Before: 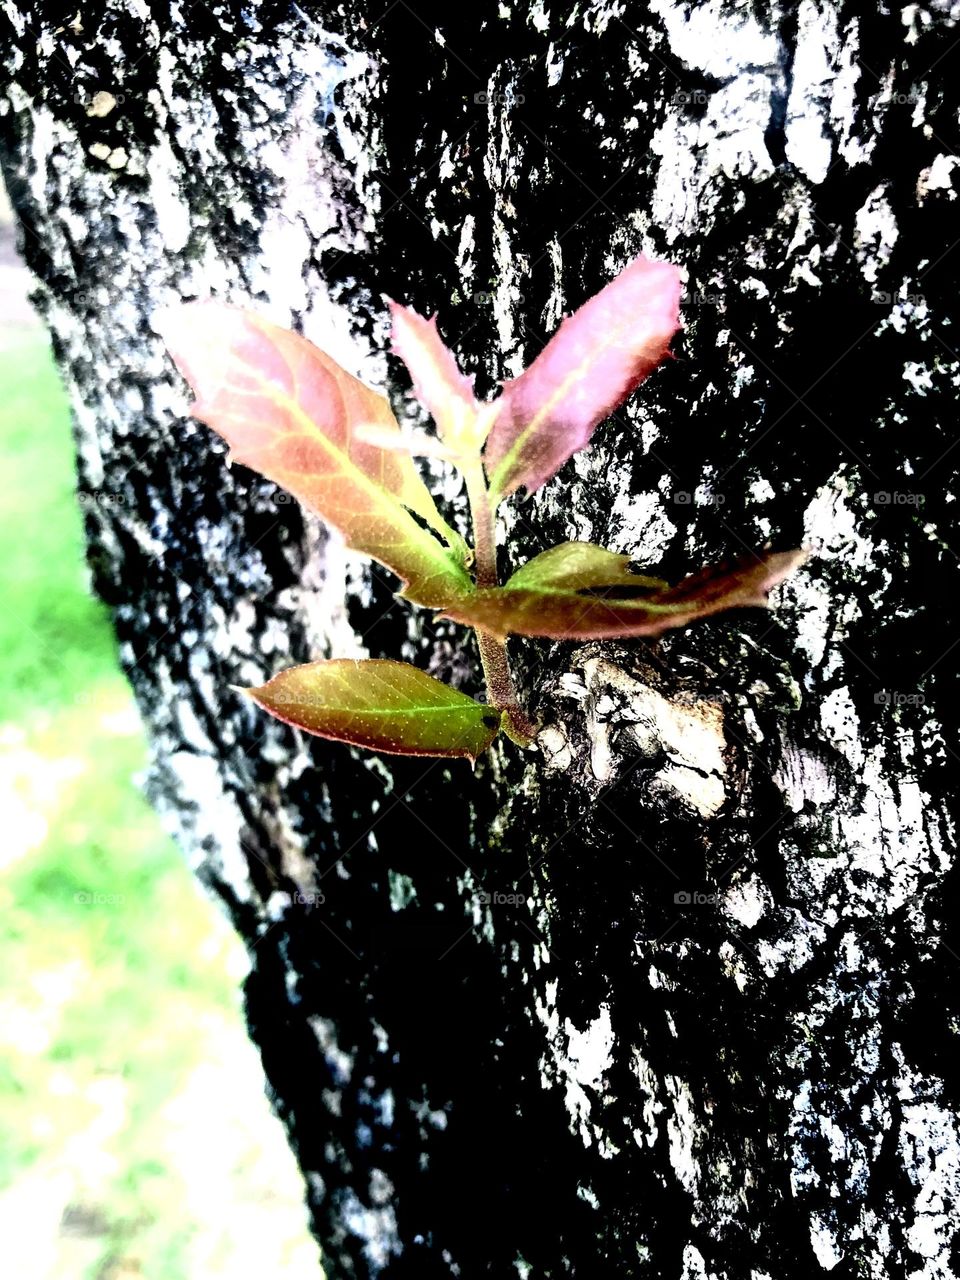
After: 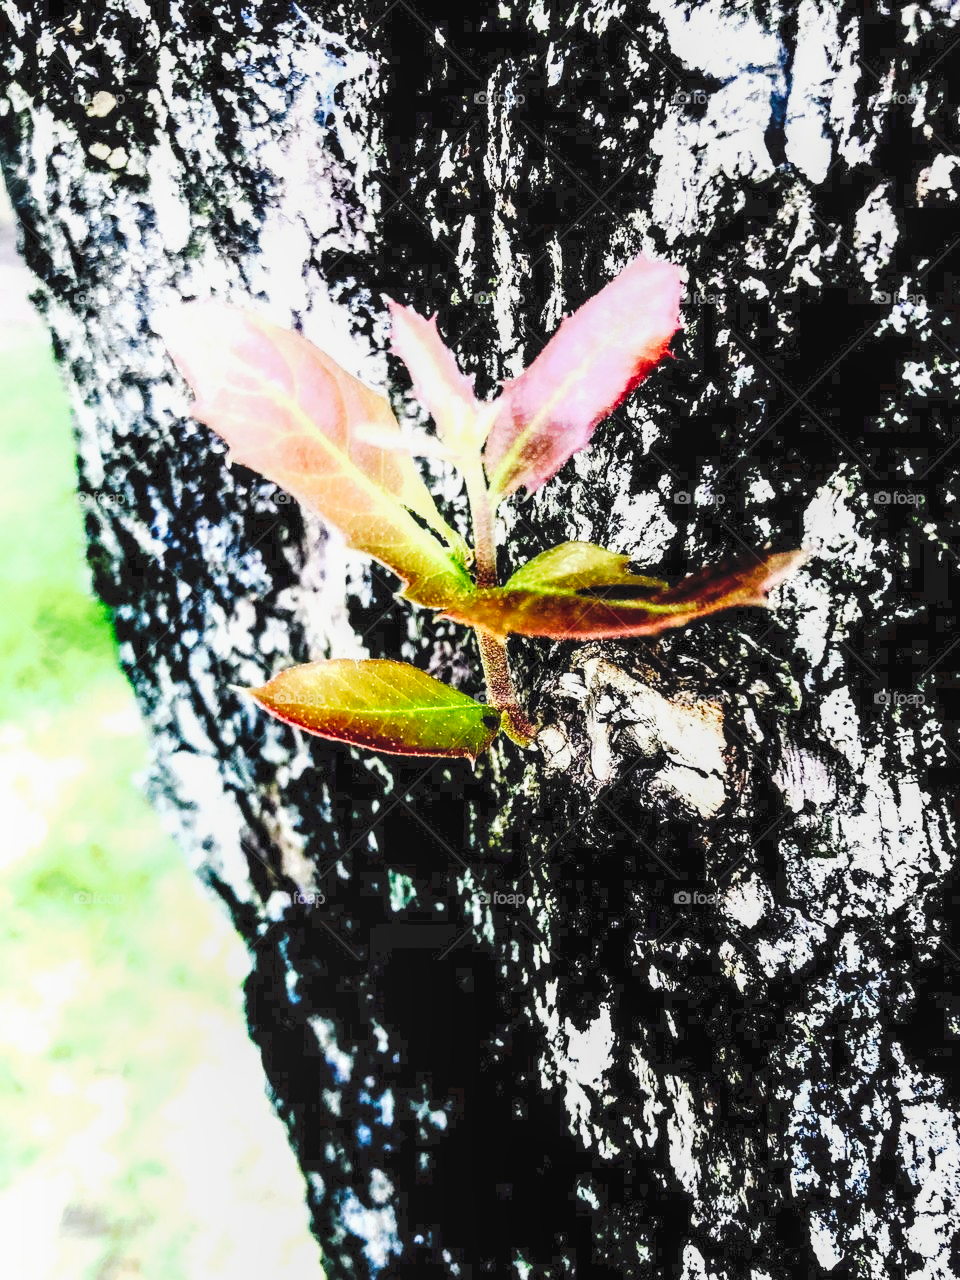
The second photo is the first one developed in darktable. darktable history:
contrast brightness saturation: brightness 0.09, saturation 0.192
local contrast: on, module defaults
tone curve: curves: ch0 [(0, 0) (0.003, 0.045) (0.011, 0.054) (0.025, 0.069) (0.044, 0.083) (0.069, 0.101) (0.1, 0.119) (0.136, 0.146) (0.177, 0.177) (0.224, 0.221) (0.277, 0.277) (0.335, 0.362) (0.399, 0.452) (0.468, 0.571) (0.543, 0.666) (0.623, 0.758) (0.709, 0.853) (0.801, 0.896) (0.898, 0.945) (1, 1)], preserve colors none
